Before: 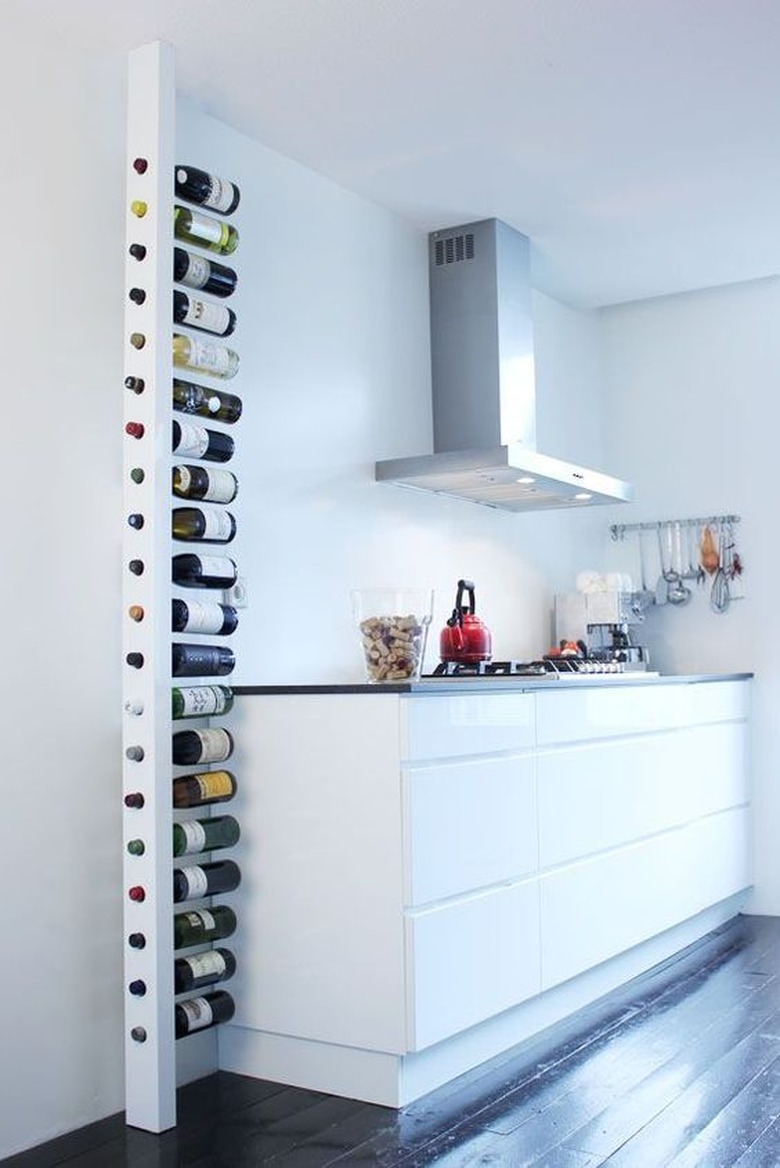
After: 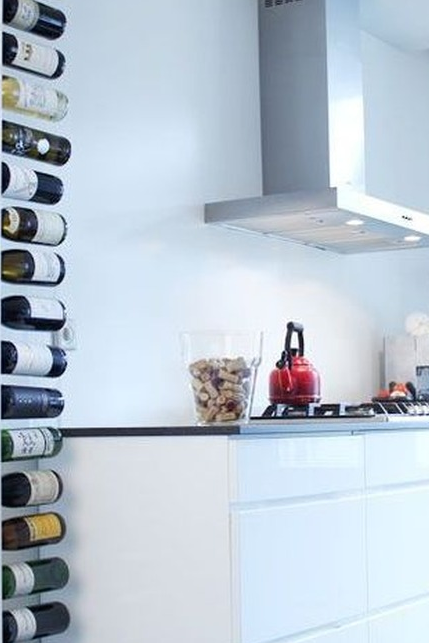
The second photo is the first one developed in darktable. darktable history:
crop and rotate: left 22.039%, top 22.145%, right 22.873%, bottom 22.762%
contrast equalizer: y [[0.5 ×6], [0.5 ×6], [0.5, 0.5, 0.501, 0.545, 0.707, 0.863], [0 ×6], [0 ×6]], mix -0.187
